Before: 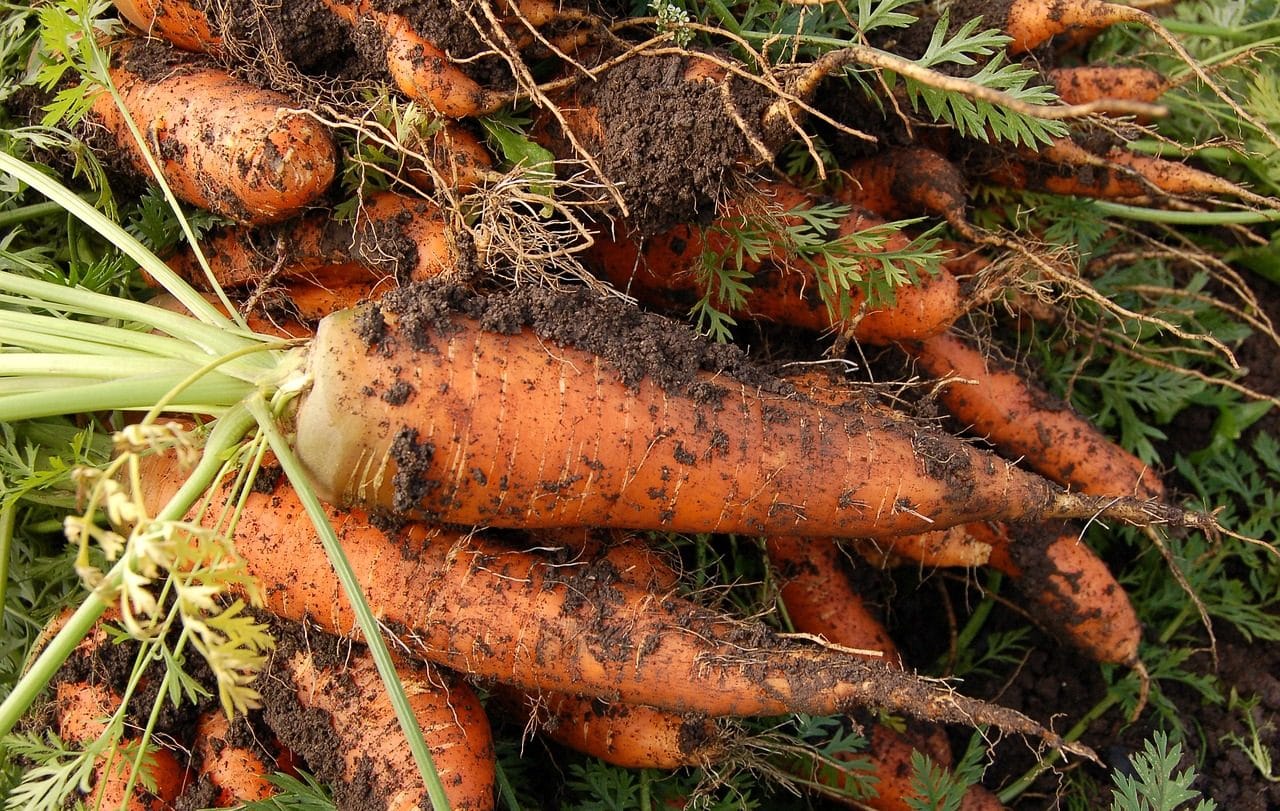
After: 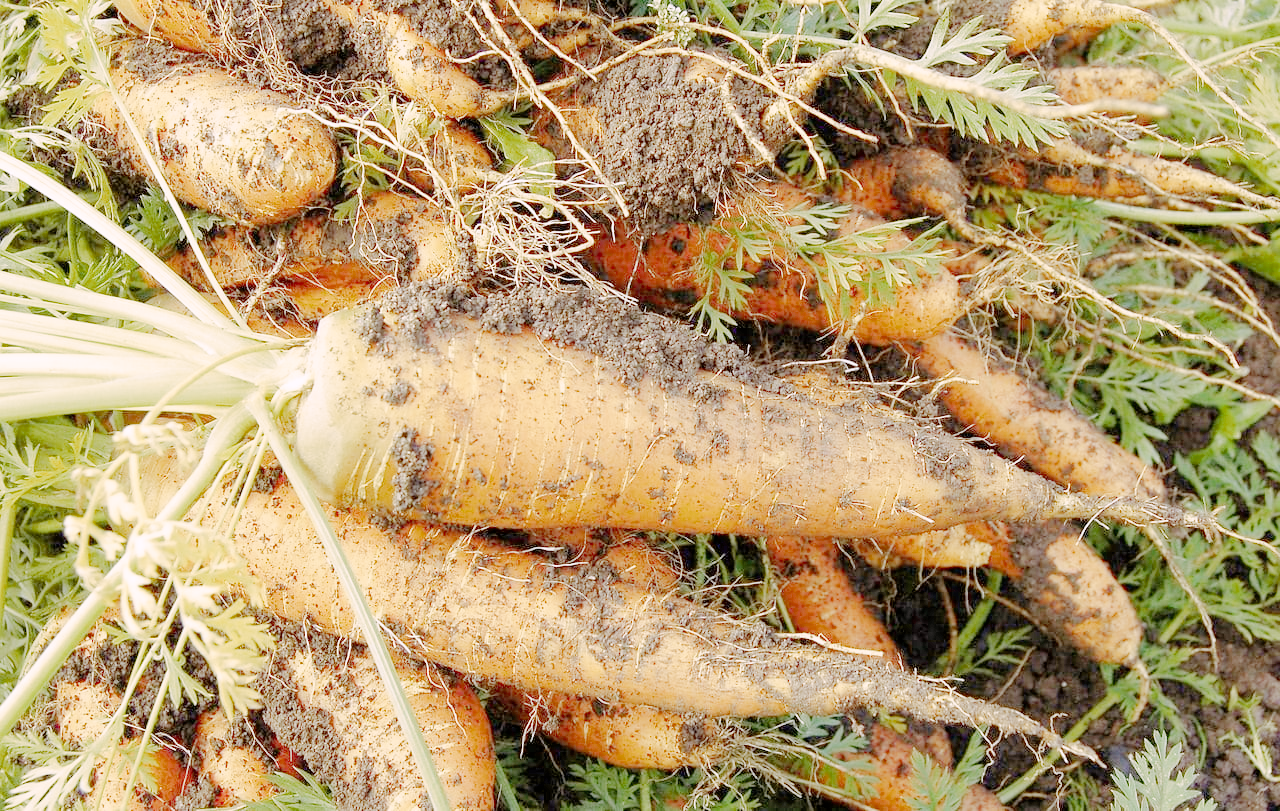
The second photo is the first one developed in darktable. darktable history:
tone curve: curves: ch0 [(0, 0) (0.003, 0) (0.011, 0.001) (0.025, 0.003) (0.044, 0.005) (0.069, 0.012) (0.1, 0.023) (0.136, 0.039) (0.177, 0.088) (0.224, 0.15) (0.277, 0.24) (0.335, 0.337) (0.399, 0.437) (0.468, 0.535) (0.543, 0.629) (0.623, 0.71) (0.709, 0.782) (0.801, 0.856) (0.898, 0.94) (1, 1)], preserve colors none
color look up table: target L [98.57, 85.81, 79.82, 79.72, 69.87, 48.05, 68.42, 64.48, 62.2, 59.8, 61.14, 40.08, 34.65, 25.8, 23.85, 200.63, 85.99, 84.7, 71.01, 65.71, 62.3, 56.52, 45.88, 55.14, 40.89, 37.01, 44.1, 36.73, 9.656, 84.34, 78.84, 71.88, 64.6, 64.2, 58.34, 61.4, 60.38, 43.56, 44.09, 48.69, 39.88, 36.13, 17.58, 15.52, 85.39, 77.92, 64.11, 49.94, 32.15], target a [8.461, -1.946, -2.742, -38, -49.1, -37.81, -24.89, -41.56, -43.72, -9.313, -5.421, -28.82, -24.18, -1.401, -12.45, 0, 2.078, 9.747, 9.09, 10.66, 51.7, 68.37, 52.66, 53.24, 27.67, 4.317, 52.12, 33.44, 17.64, 13.38, 28.34, 19.61, 63.43, 68.46, 2.102, -13.69, 9.889, 25.35, 9.27, 54.35, 41.03, 28.68, 5.355, 15.83, -10.74, -40.11, -24.41, -22.19, 5.717], target b [1.604, 24.42, 60.41, -35.05, -7.43, 35.93, -4.636, 45.58, 1.016, 51.07, 20.21, 26.05, 24.12, 21.01, 3.25, 0, 42.6, 21.39, 60.51, 48.89, 20.81, -5.45, 28.44, 0.613, 4.967, 14.39, 25.54, 31.15, 17.31, -27.35, -12.15, -43.11, -31.97, -46.73, -10.78, -59.07, -59.83, -31.69, -65.94, -63.76, -44.75, -78.4, -3.911, -28.73, -26.95, -38.61, -50.22, -18.91, -38.35], num patches 49
